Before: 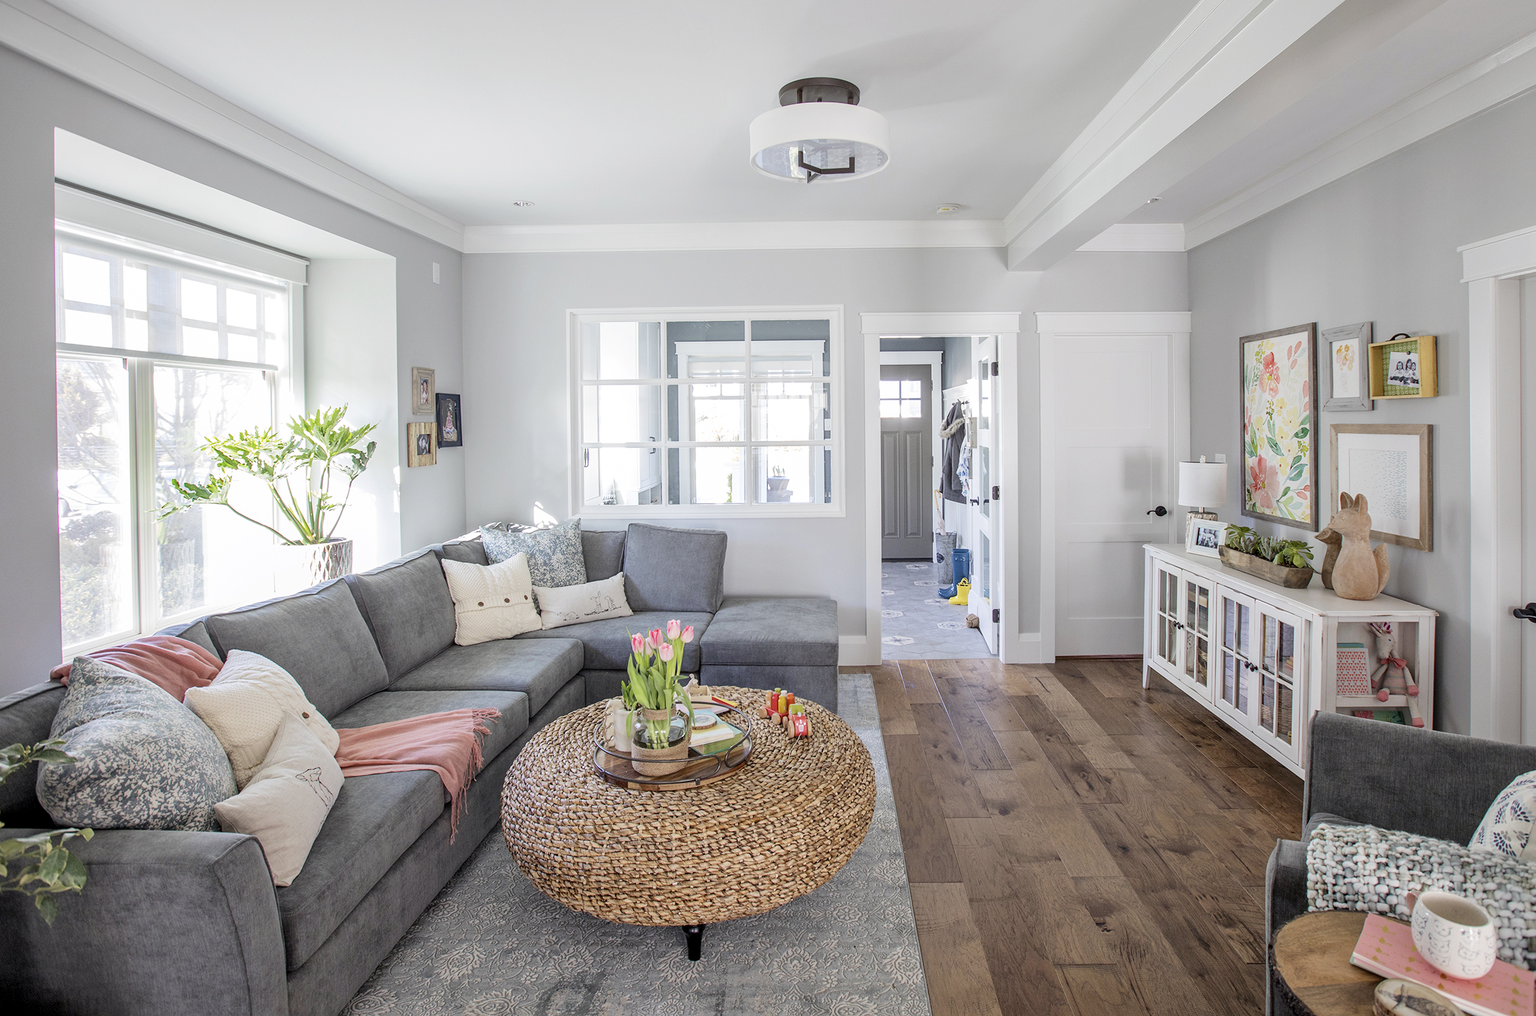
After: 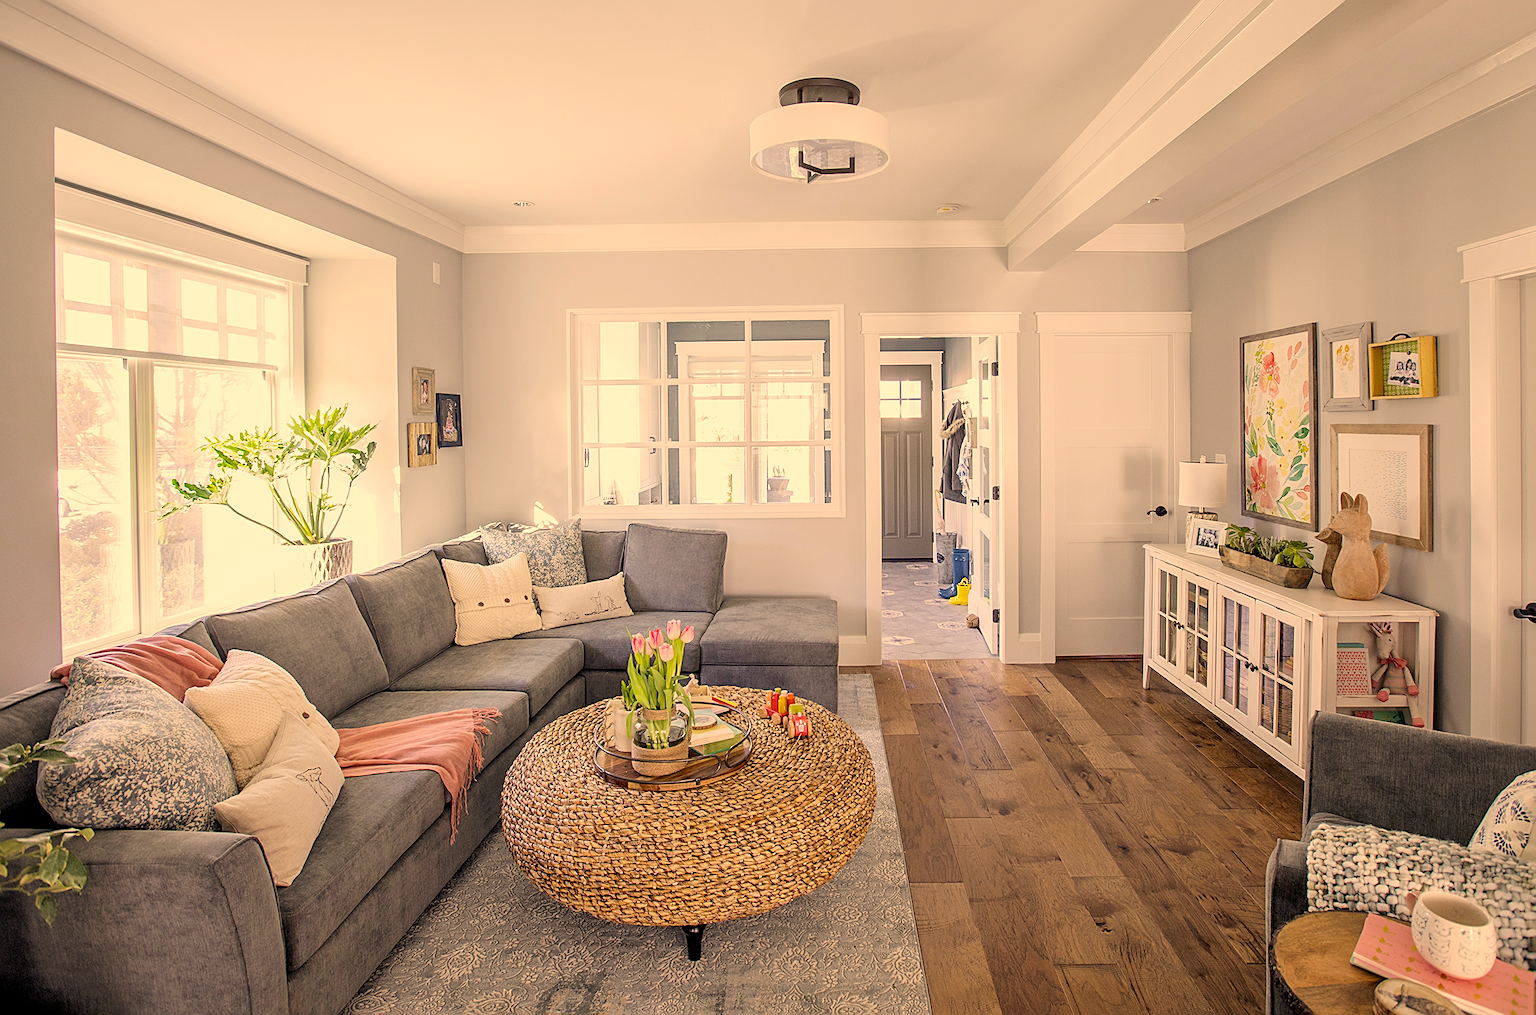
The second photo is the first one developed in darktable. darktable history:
color correction: highlights a* 14.84, highlights b* 32.12
sharpen: on, module defaults
